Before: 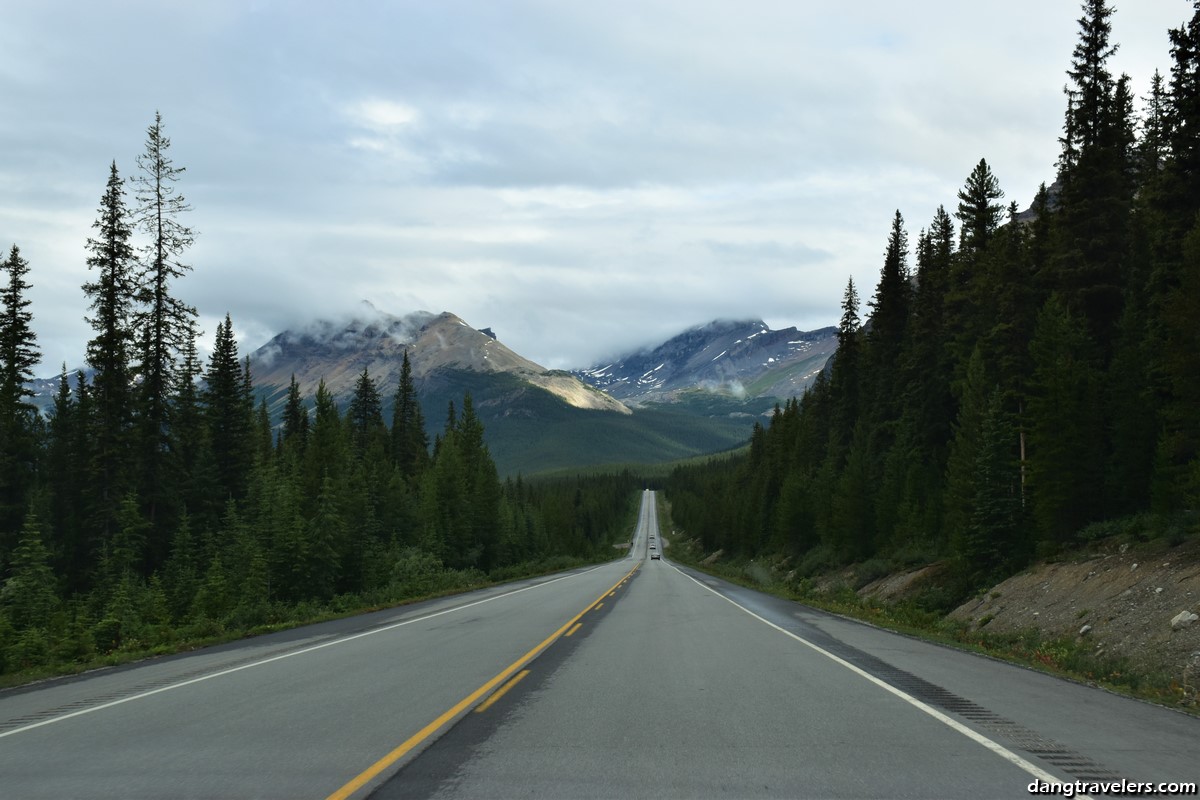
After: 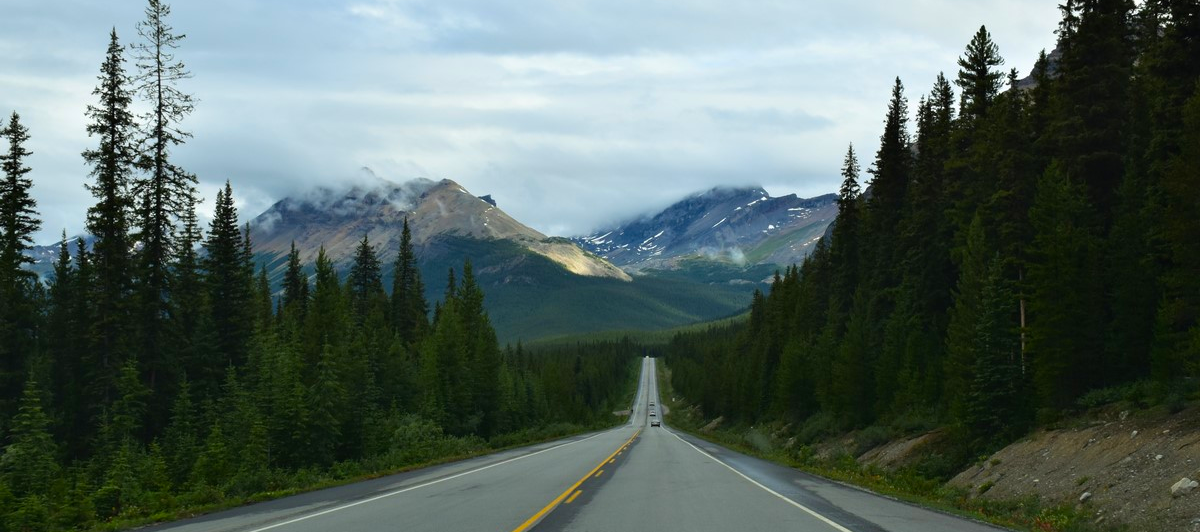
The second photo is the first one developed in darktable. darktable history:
crop: top 16.727%, bottom 16.727%
color balance rgb: perceptual saturation grading › global saturation 34.05%, global vibrance 5.56%
